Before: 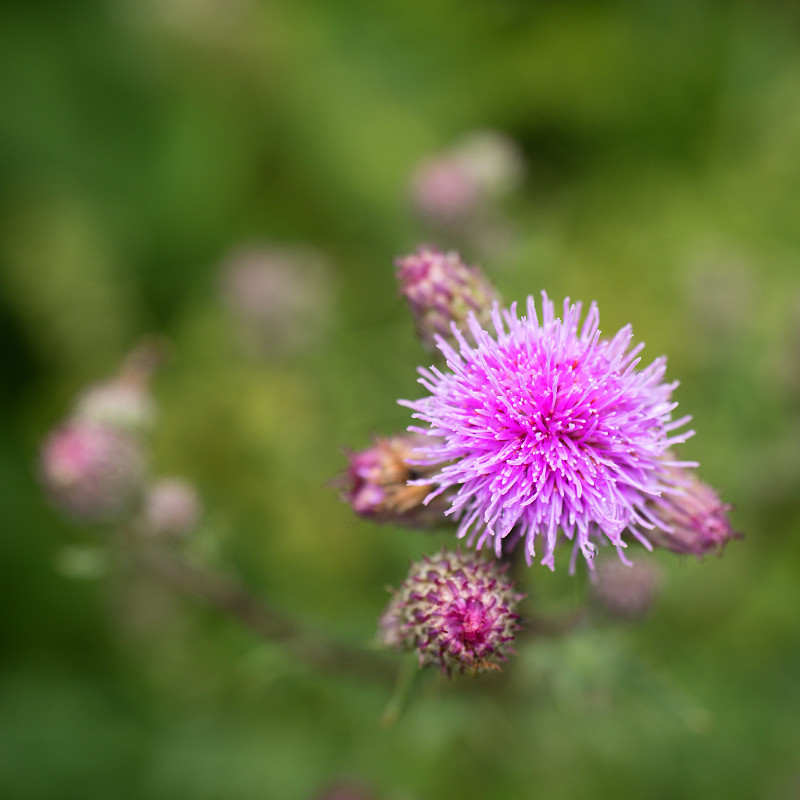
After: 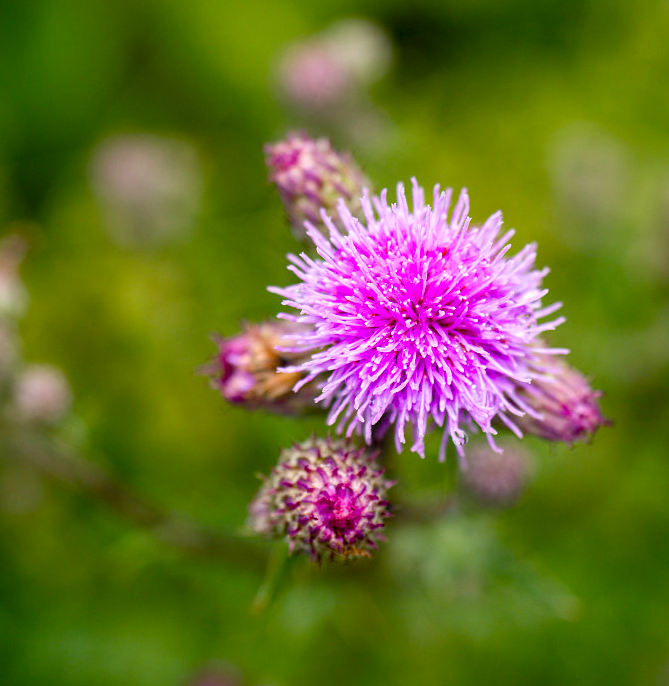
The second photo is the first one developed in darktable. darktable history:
color balance rgb: shadows lift › chroma 1%, shadows lift › hue 240.84°, highlights gain › chroma 2%, highlights gain › hue 73.2°, global offset › luminance -0.5%, perceptual saturation grading › global saturation 20%, perceptual saturation grading › highlights -25%, perceptual saturation grading › shadows 50%, global vibrance 15%
crop: left 16.315%, top 14.246%
white balance: red 0.983, blue 1.036
local contrast: on, module defaults
